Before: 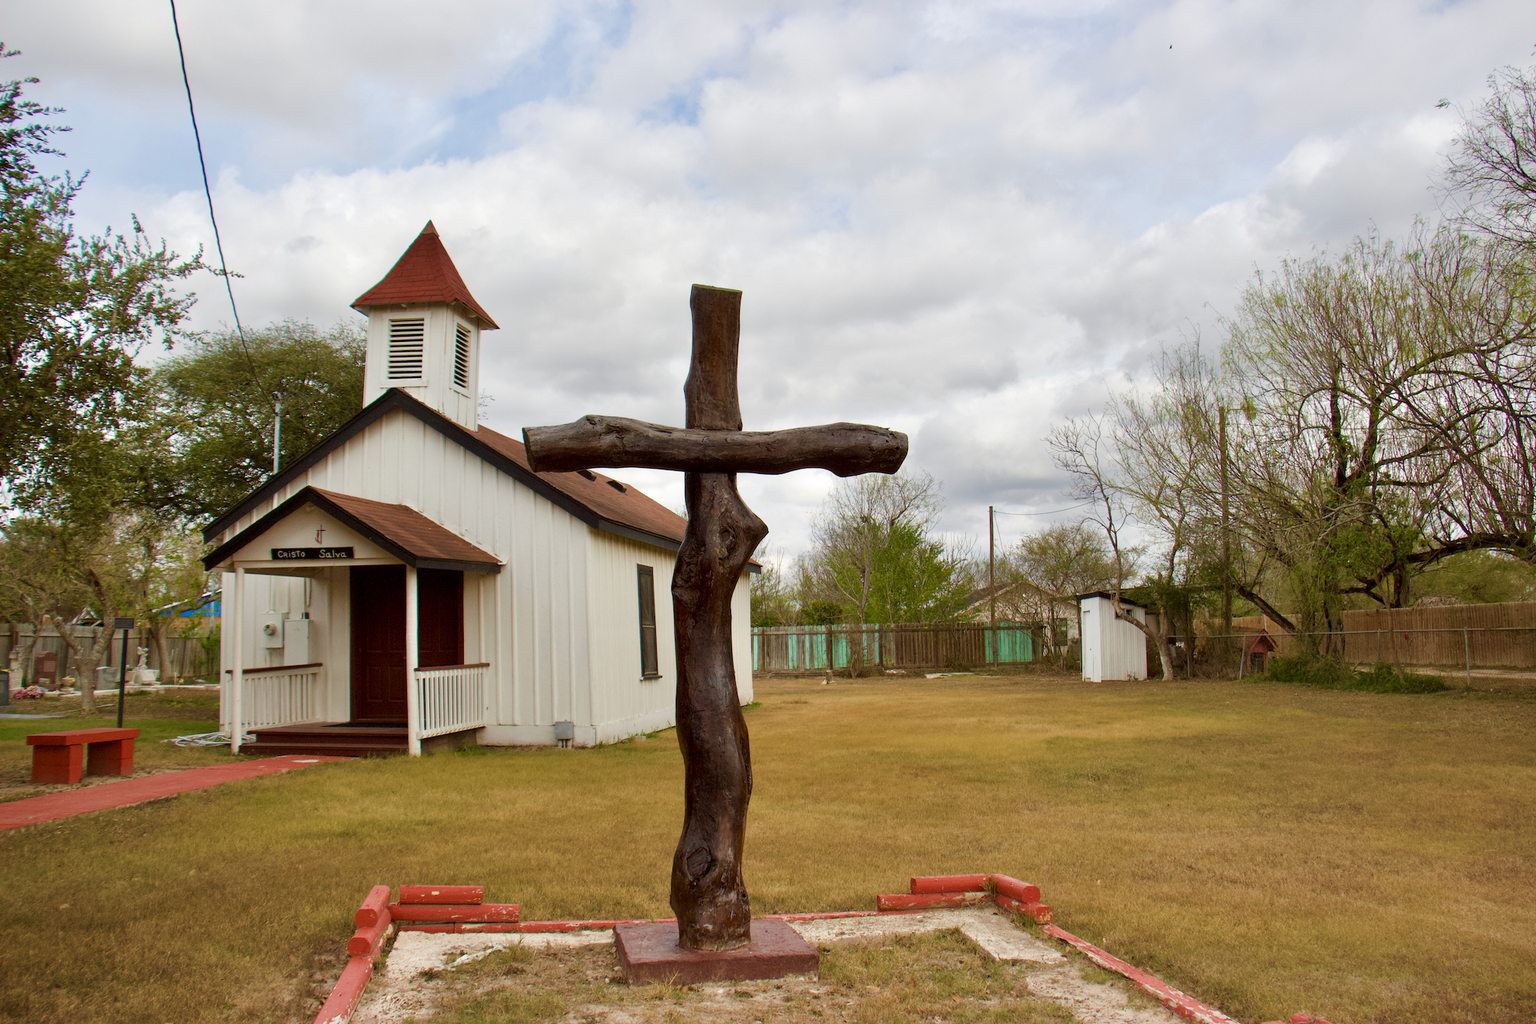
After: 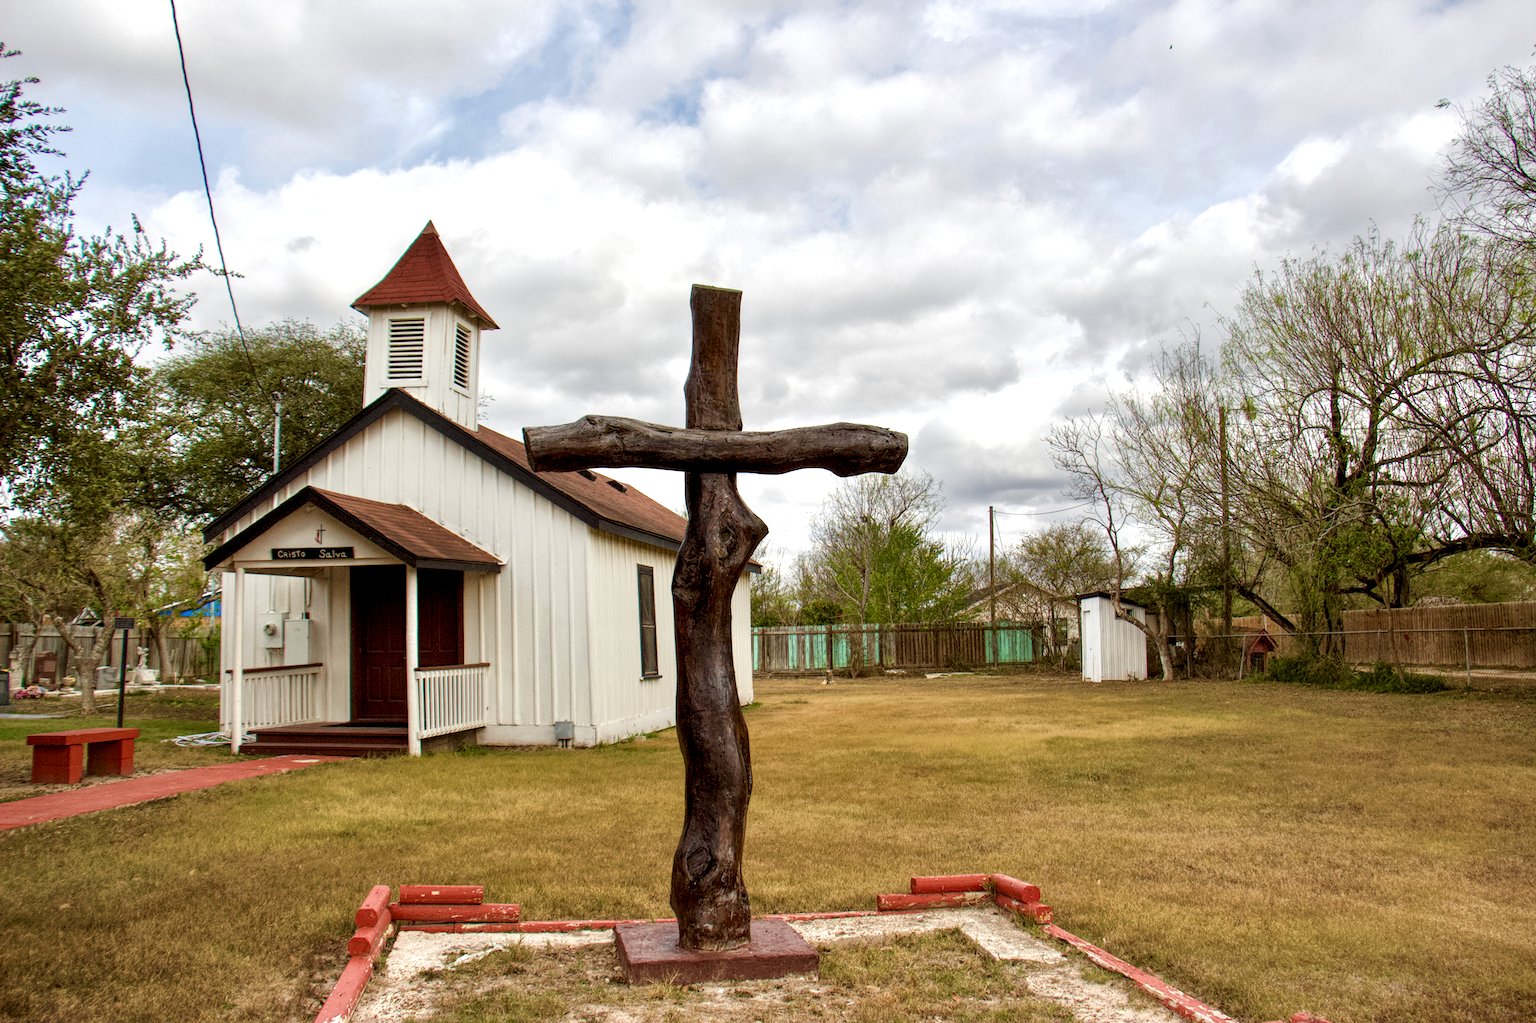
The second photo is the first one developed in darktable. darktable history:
exposure: exposure 0.178 EV, compensate exposure bias true, compensate highlight preservation false
local contrast: highlights 100%, shadows 100%, detail 200%, midtone range 0.2
tone equalizer: on, module defaults
